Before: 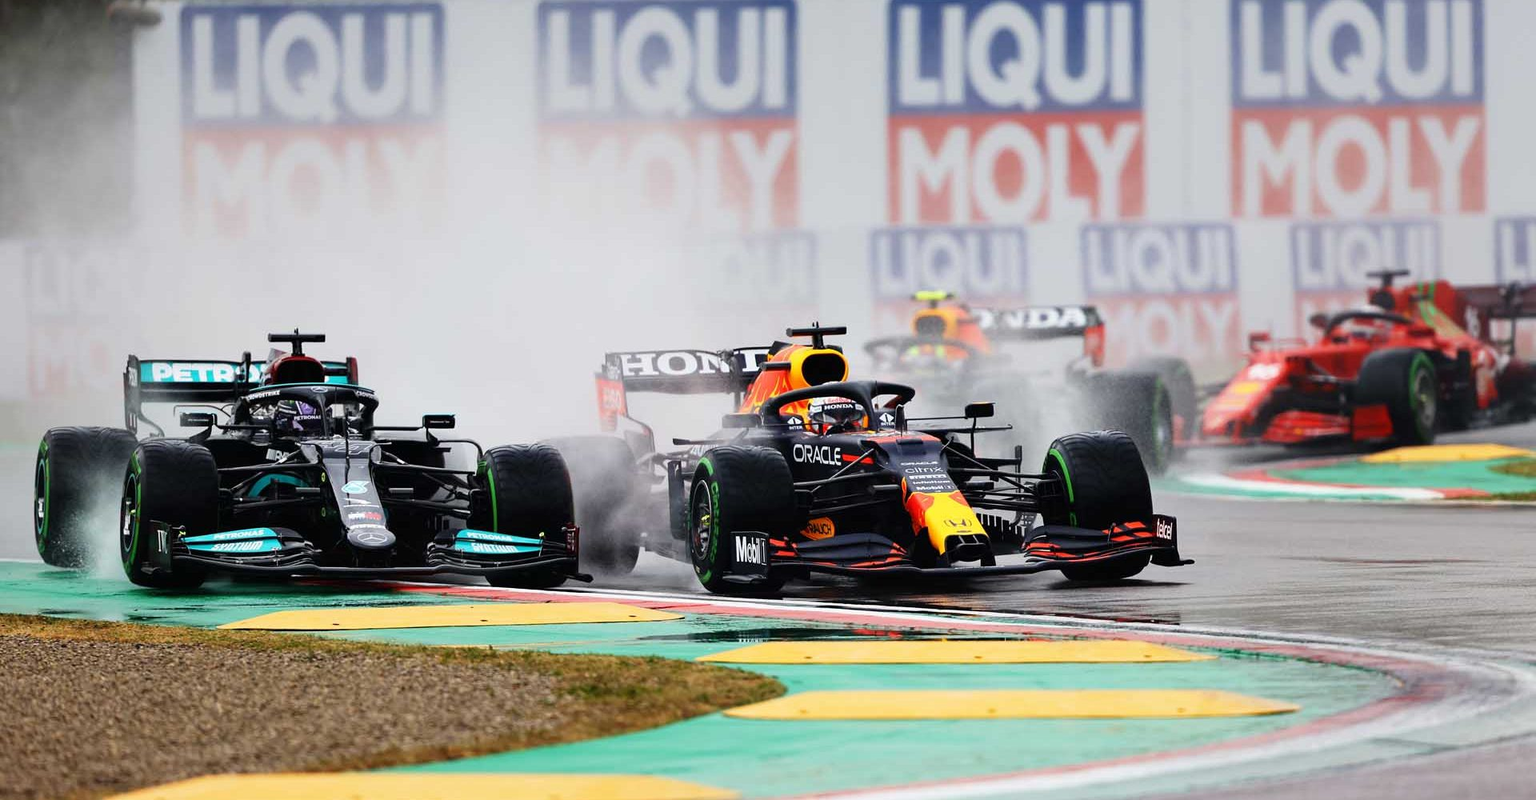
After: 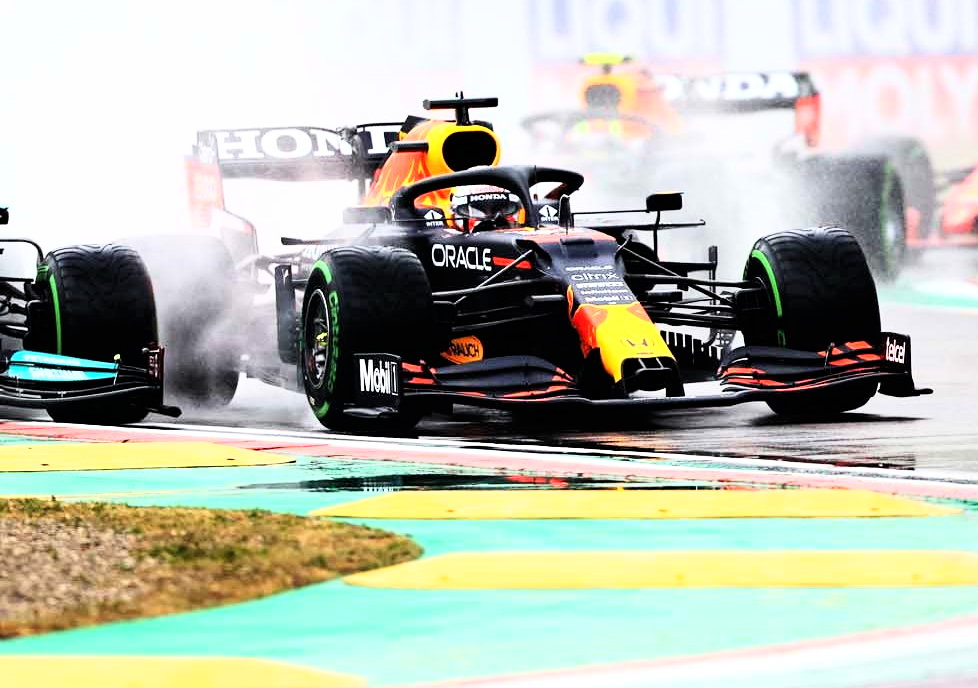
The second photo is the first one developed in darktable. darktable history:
crop and rotate: left 29.202%, top 31.157%, right 19.832%
tone equalizer: -8 EV -0.414 EV, -7 EV -0.39 EV, -6 EV -0.307 EV, -5 EV -0.208 EV, -3 EV 0.2 EV, -2 EV 0.34 EV, -1 EV 0.414 EV, +0 EV 0.426 EV, edges refinement/feathering 500, mask exposure compensation -1.57 EV, preserve details no
base curve: curves: ch0 [(0, 0) (0.005, 0.002) (0.15, 0.3) (0.4, 0.7) (0.75, 0.95) (1, 1)]
